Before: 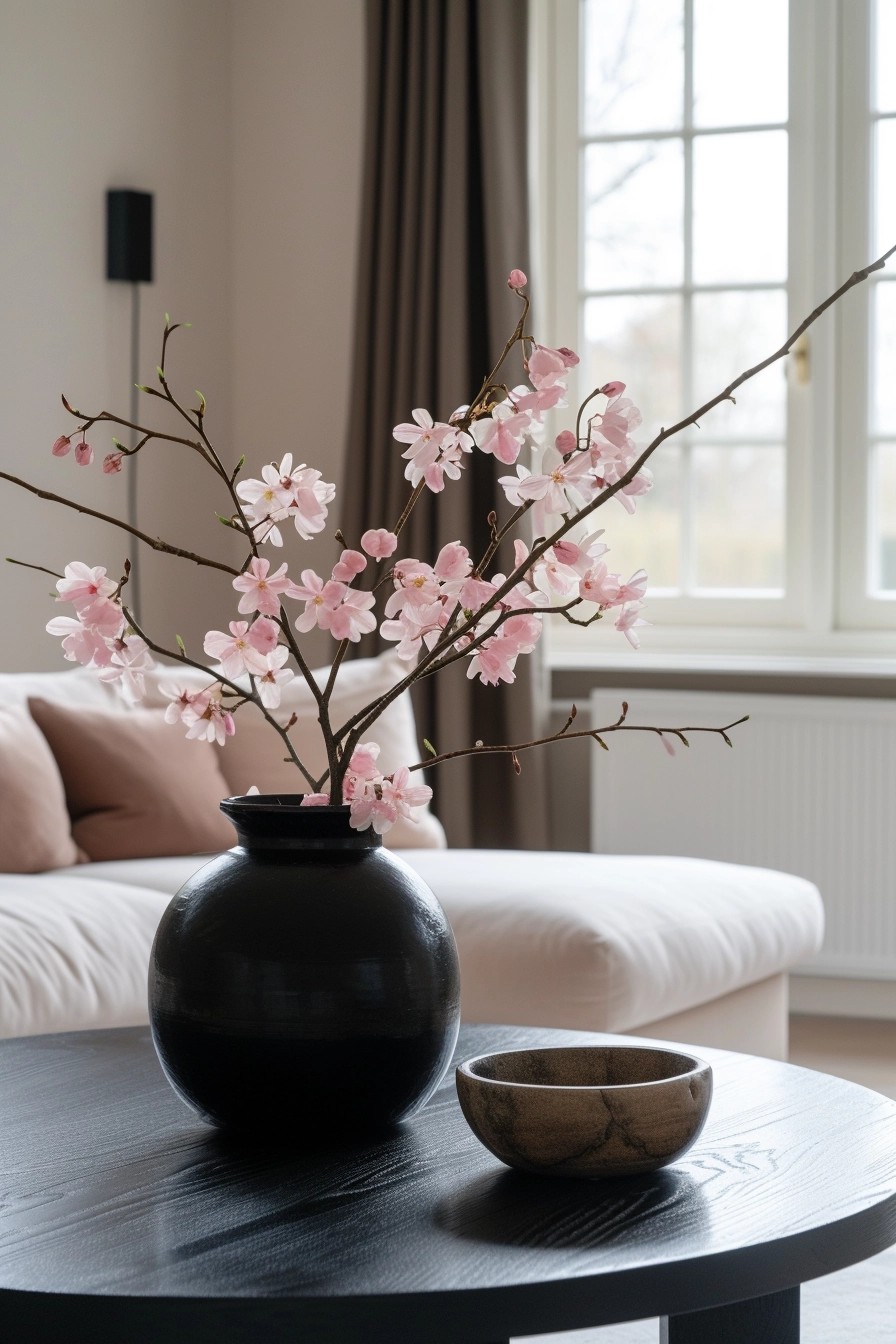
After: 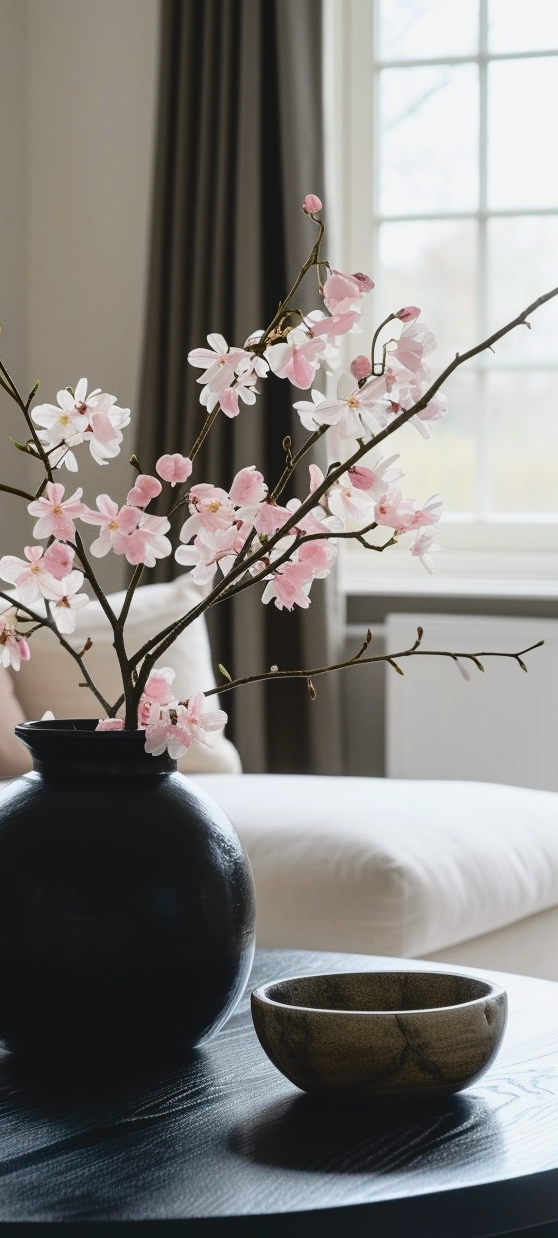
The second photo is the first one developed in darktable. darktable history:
crop and rotate: left 22.918%, top 5.629%, right 14.711%, bottom 2.247%
color zones: curves: ch0 [(0, 0.613) (0.01, 0.613) (0.245, 0.448) (0.498, 0.529) (0.642, 0.665) (0.879, 0.777) (0.99, 0.613)]; ch1 [(0, 0) (0.143, 0) (0.286, 0) (0.429, 0) (0.571, 0) (0.714, 0) (0.857, 0)], mix -93.41%
tone curve: curves: ch0 [(0, 0.056) (0.049, 0.073) (0.155, 0.127) (0.33, 0.331) (0.432, 0.46) (0.601, 0.655) (0.843, 0.876) (1, 0.965)]; ch1 [(0, 0) (0.339, 0.334) (0.445, 0.419) (0.476, 0.454) (0.497, 0.494) (0.53, 0.511) (0.557, 0.549) (0.613, 0.614) (0.728, 0.729) (1, 1)]; ch2 [(0, 0) (0.327, 0.318) (0.417, 0.426) (0.46, 0.453) (0.502, 0.5) (0.526, 0.52) (0.54, 0.543) (0.606, 0.61) (0.74, 0.716) (1, 1)], color space Lab, independent channels, preserve colors none
haze removal: strength 0.02, distance 0.25, compatibility mode true, adaptive false
